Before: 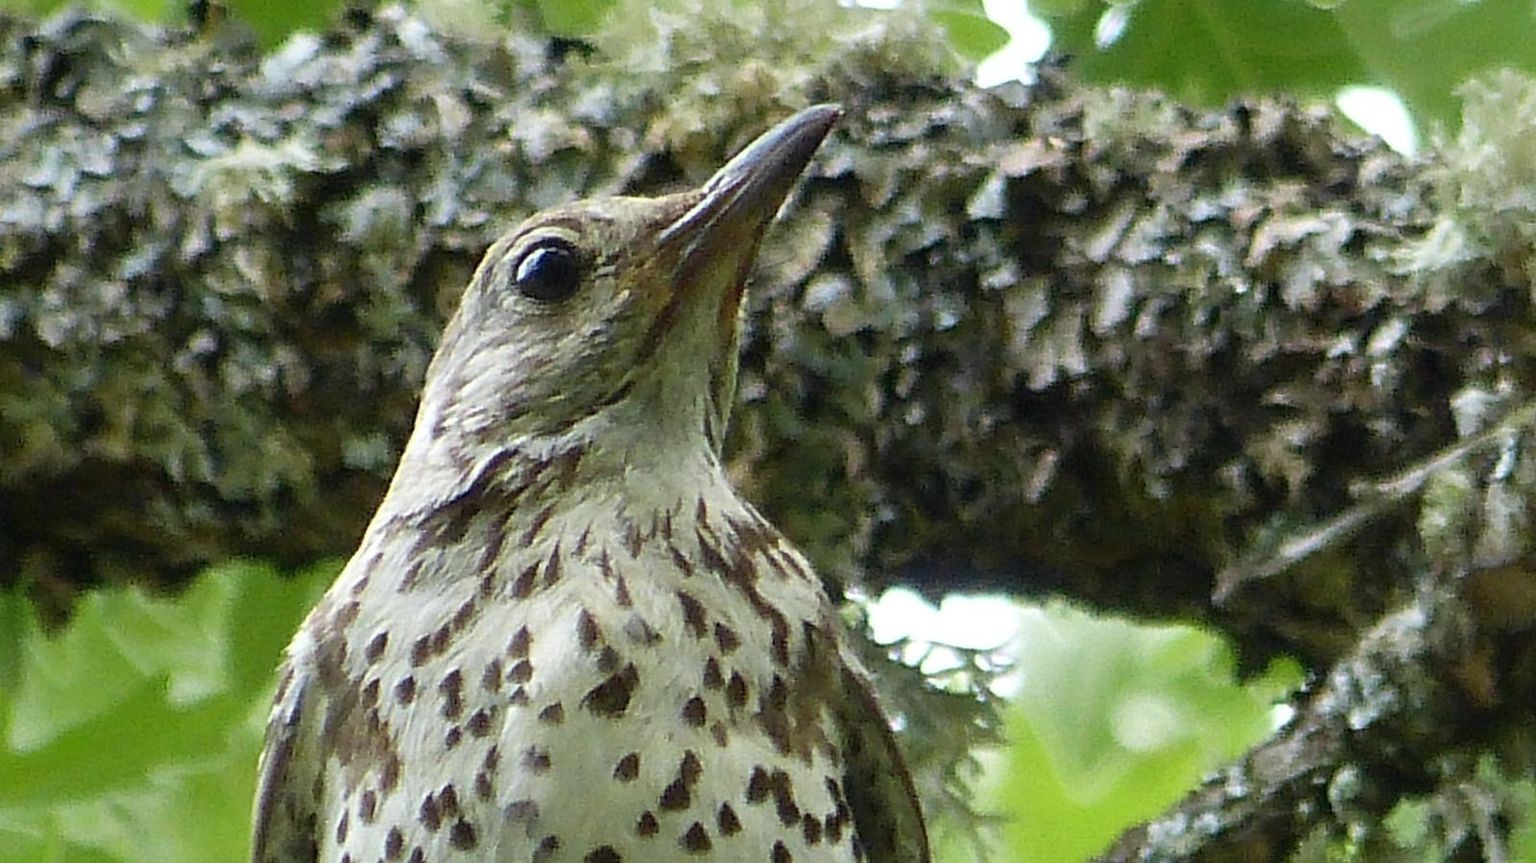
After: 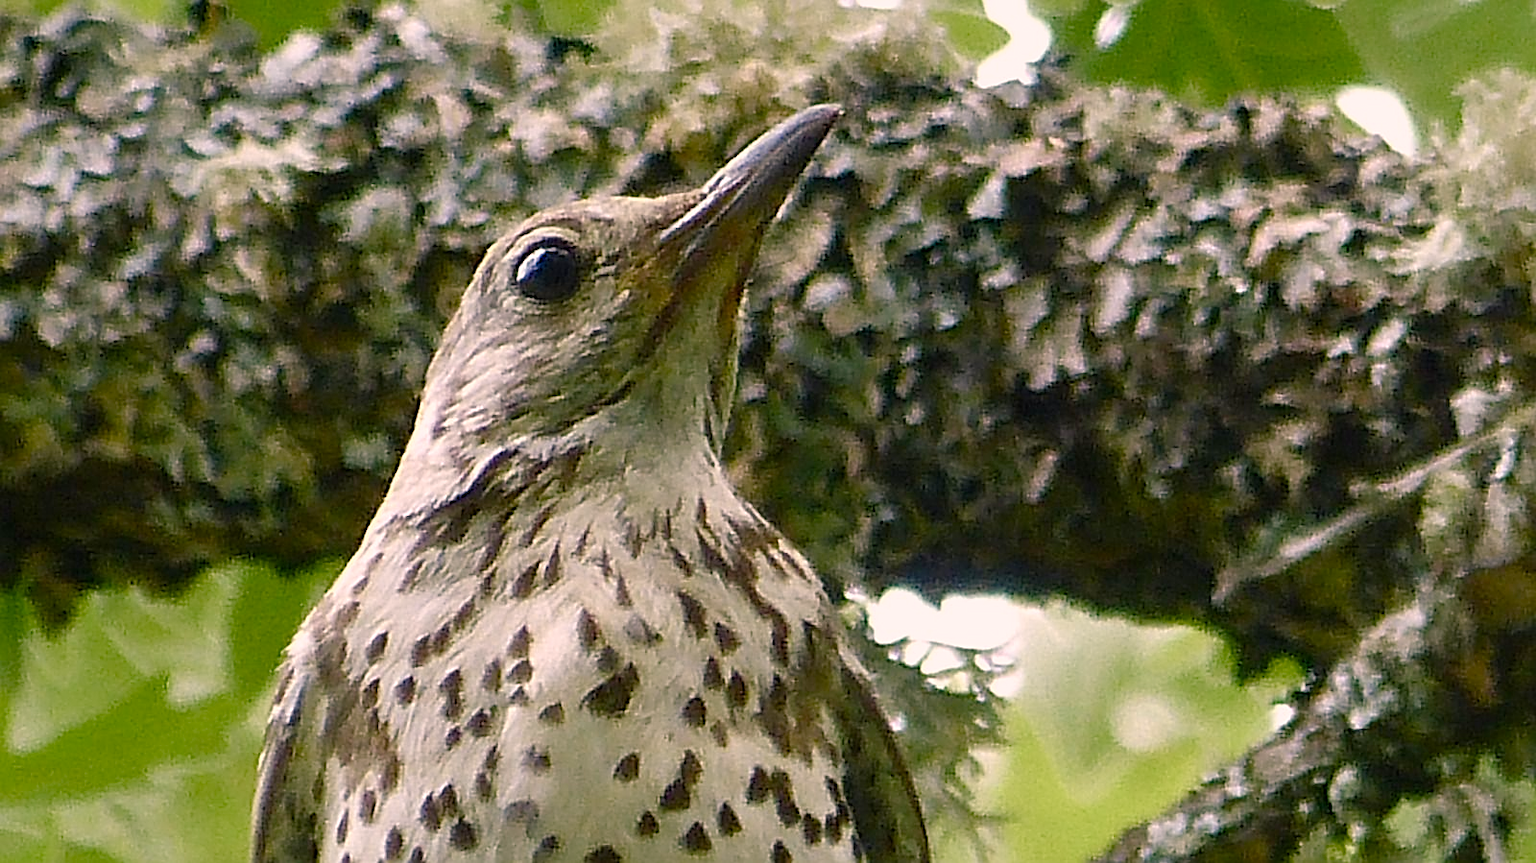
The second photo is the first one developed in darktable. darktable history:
color balance rgb: shadows lift › chroma 0.954%, shadows lift › hue 112.32°, highlights gain › chroma 4.397%, highlights gain › hue 30.31°, perceptual saturation grading › global saturation 25.869%, perceptual saturation grading › highlights -50.114%, perceptual saturation grading › shadows 30.168%
sharpen: amount 0.492
